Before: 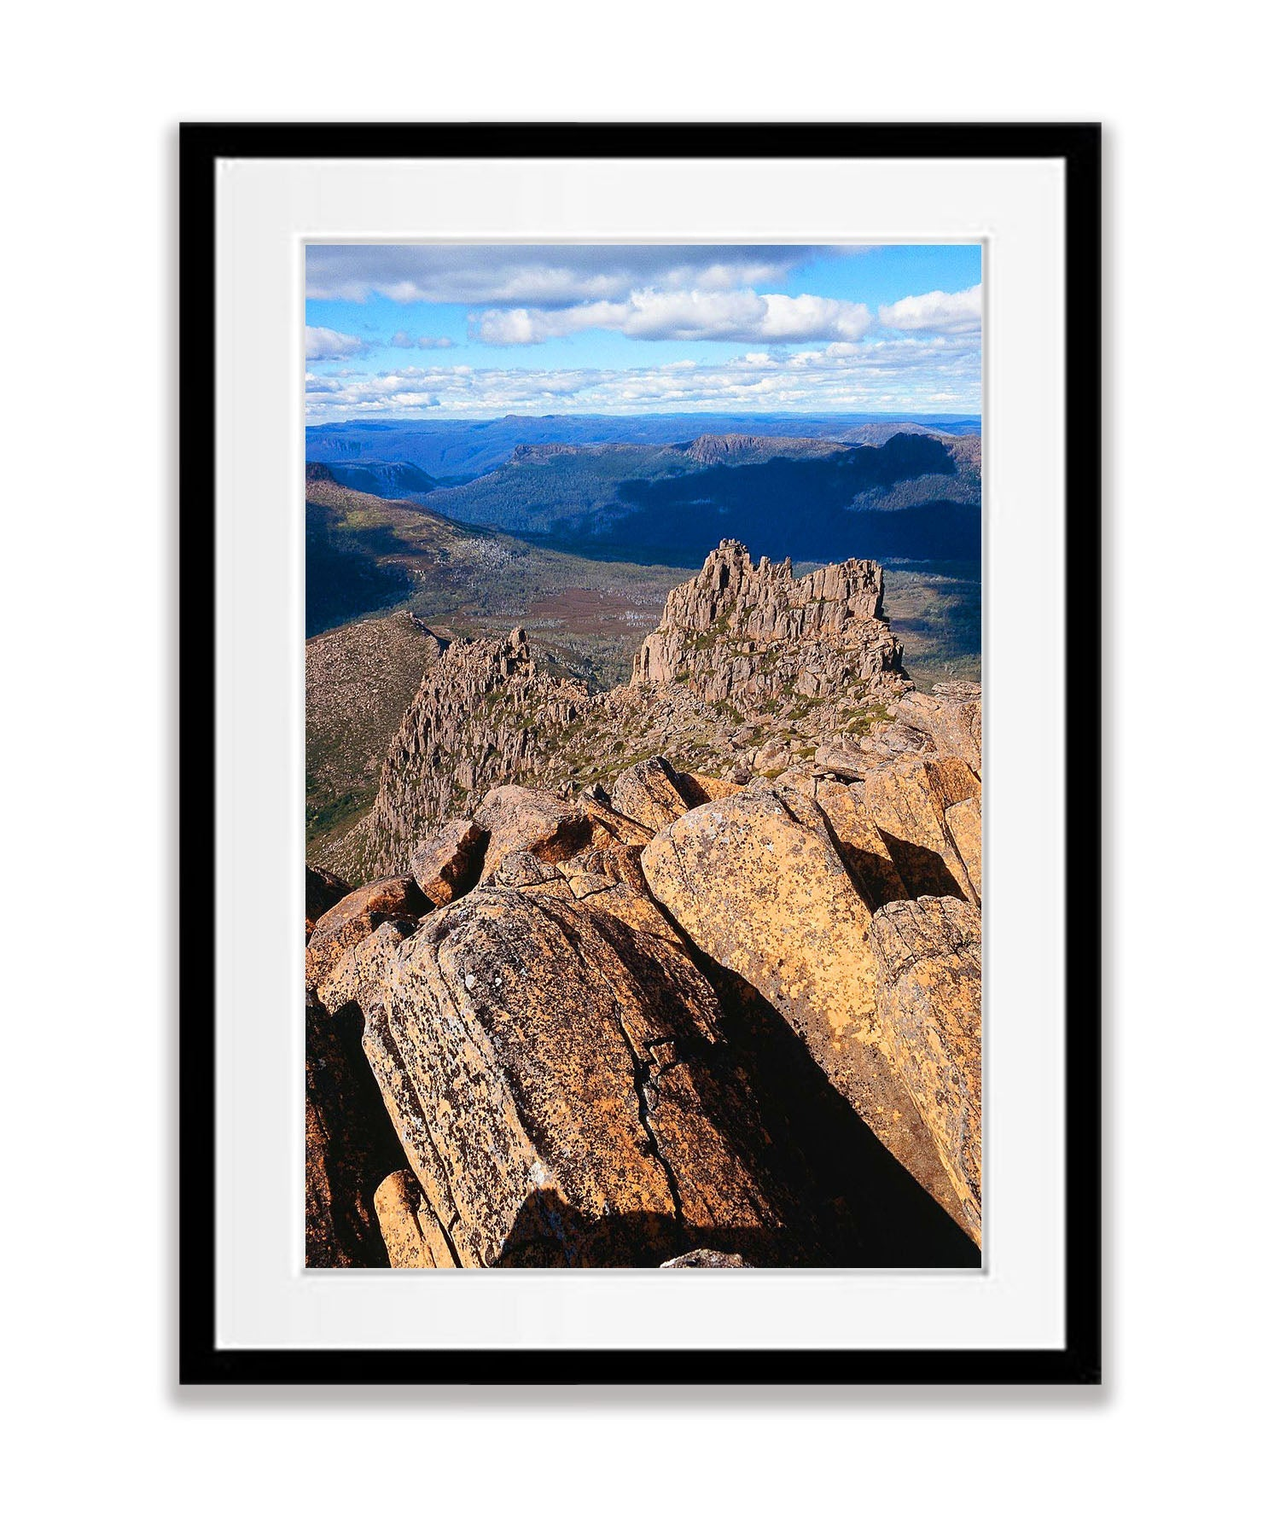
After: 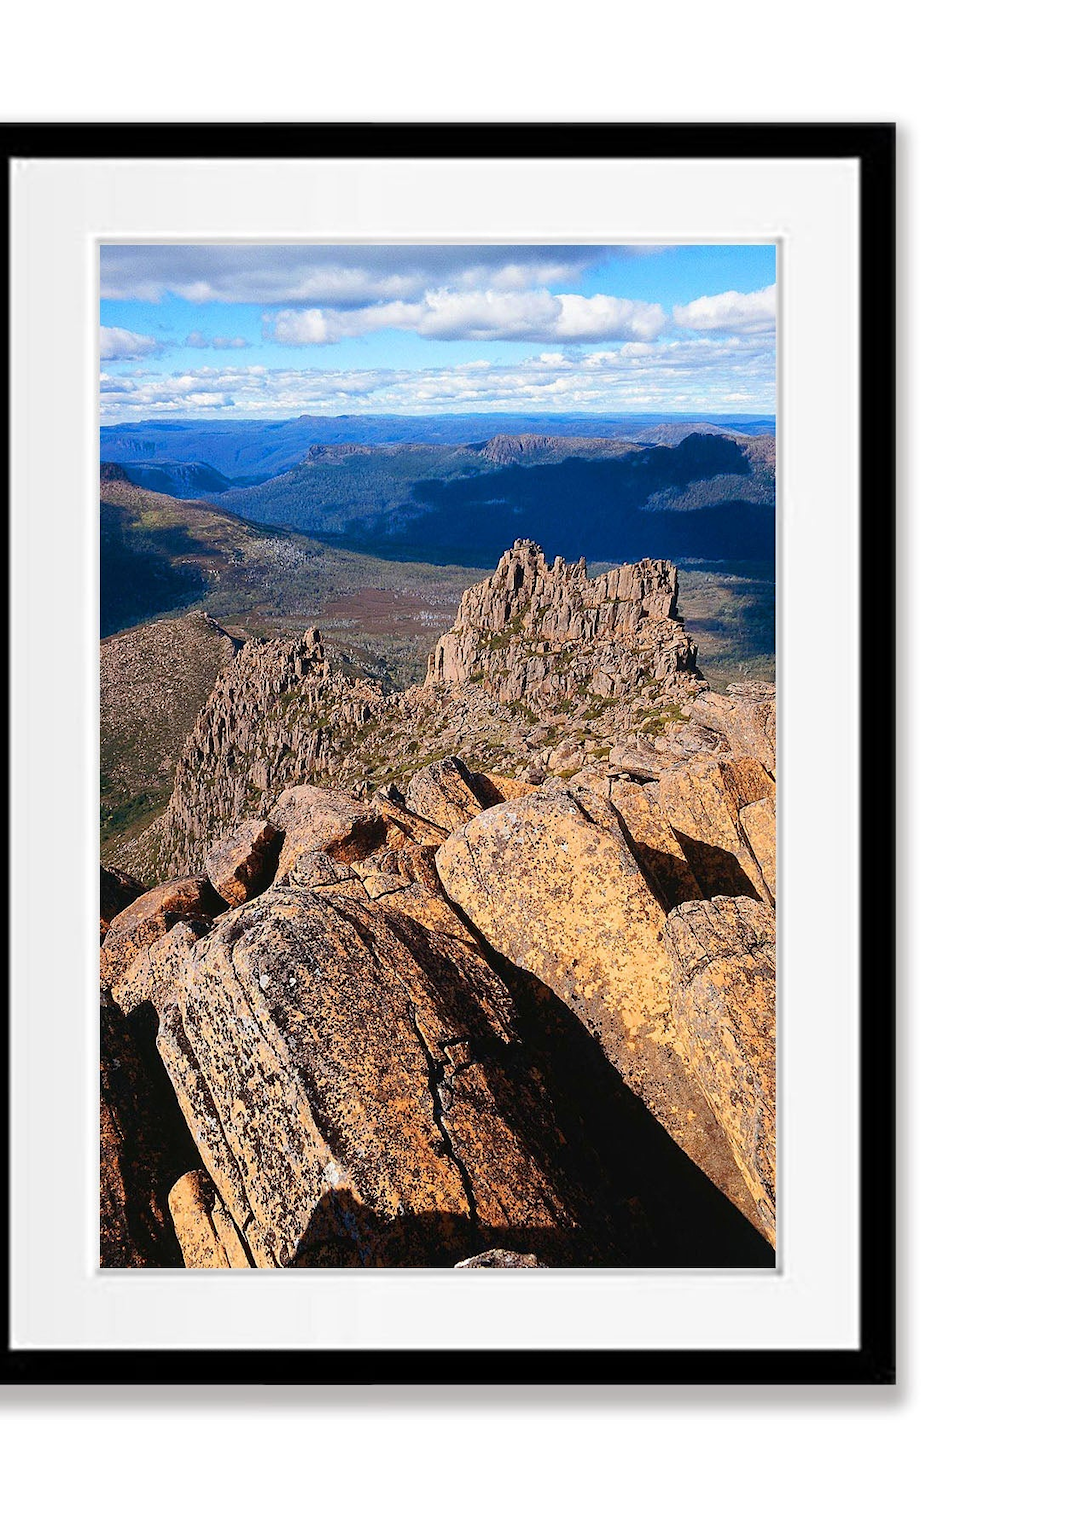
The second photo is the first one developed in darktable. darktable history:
crop: left 16.089%
